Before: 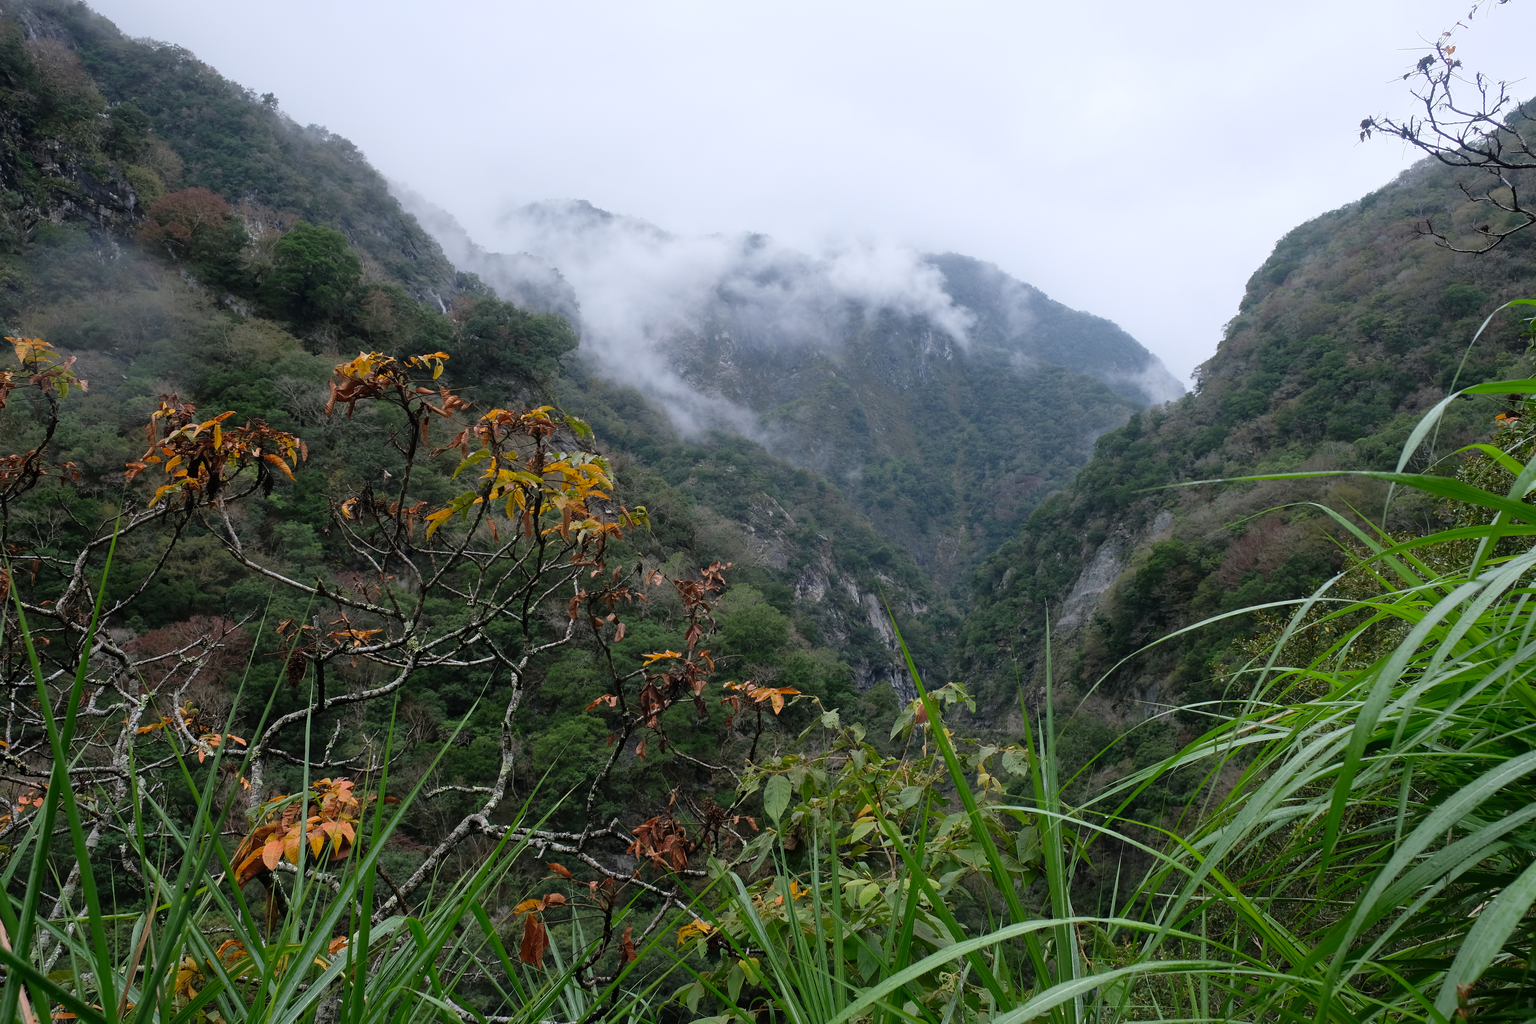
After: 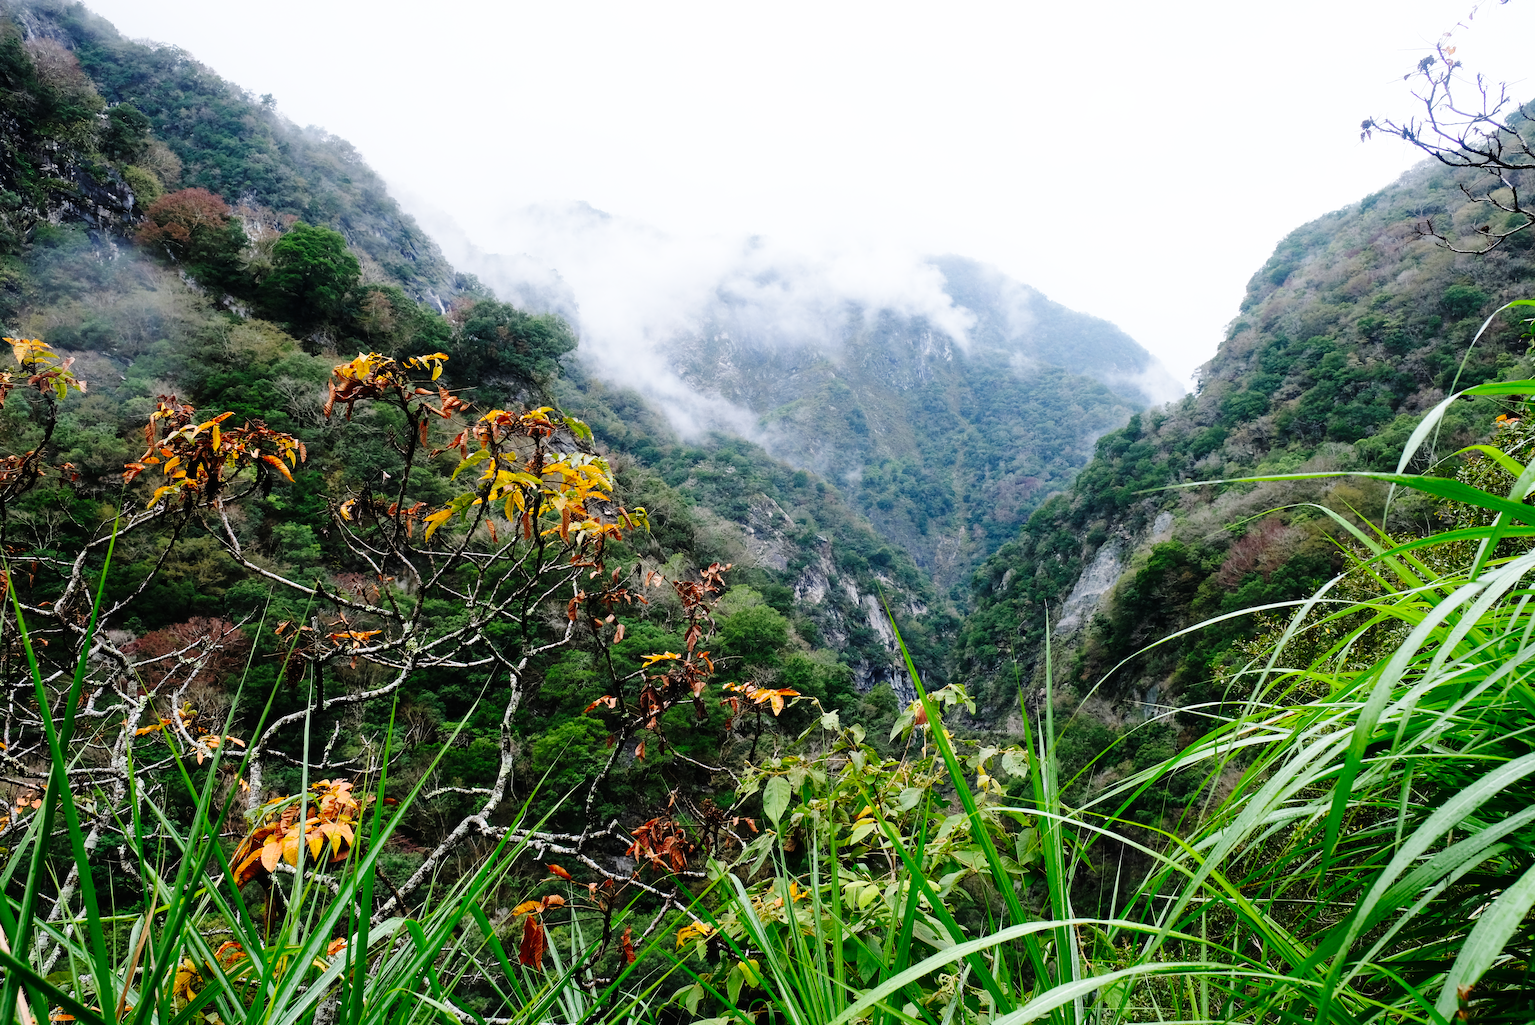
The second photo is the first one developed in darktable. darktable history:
base curve: curves: ch0 [(0, 0) (0, 0) (0.002, 0.001) (0.008, 0.003) (0.019, 0.011) (0.037, 0.037) (0.064, 0.11) (0.102, 0.232) (0.152, 0.379) (0.216, 0.524) (0.296, 0.665) (0.394, 0.789) (0.512, 0.881) (0.651, 0.945) (0.813, 0.986) (1, 1)], preserve colors none
crop and rotate: left 0.139%, bottom 0.009%
